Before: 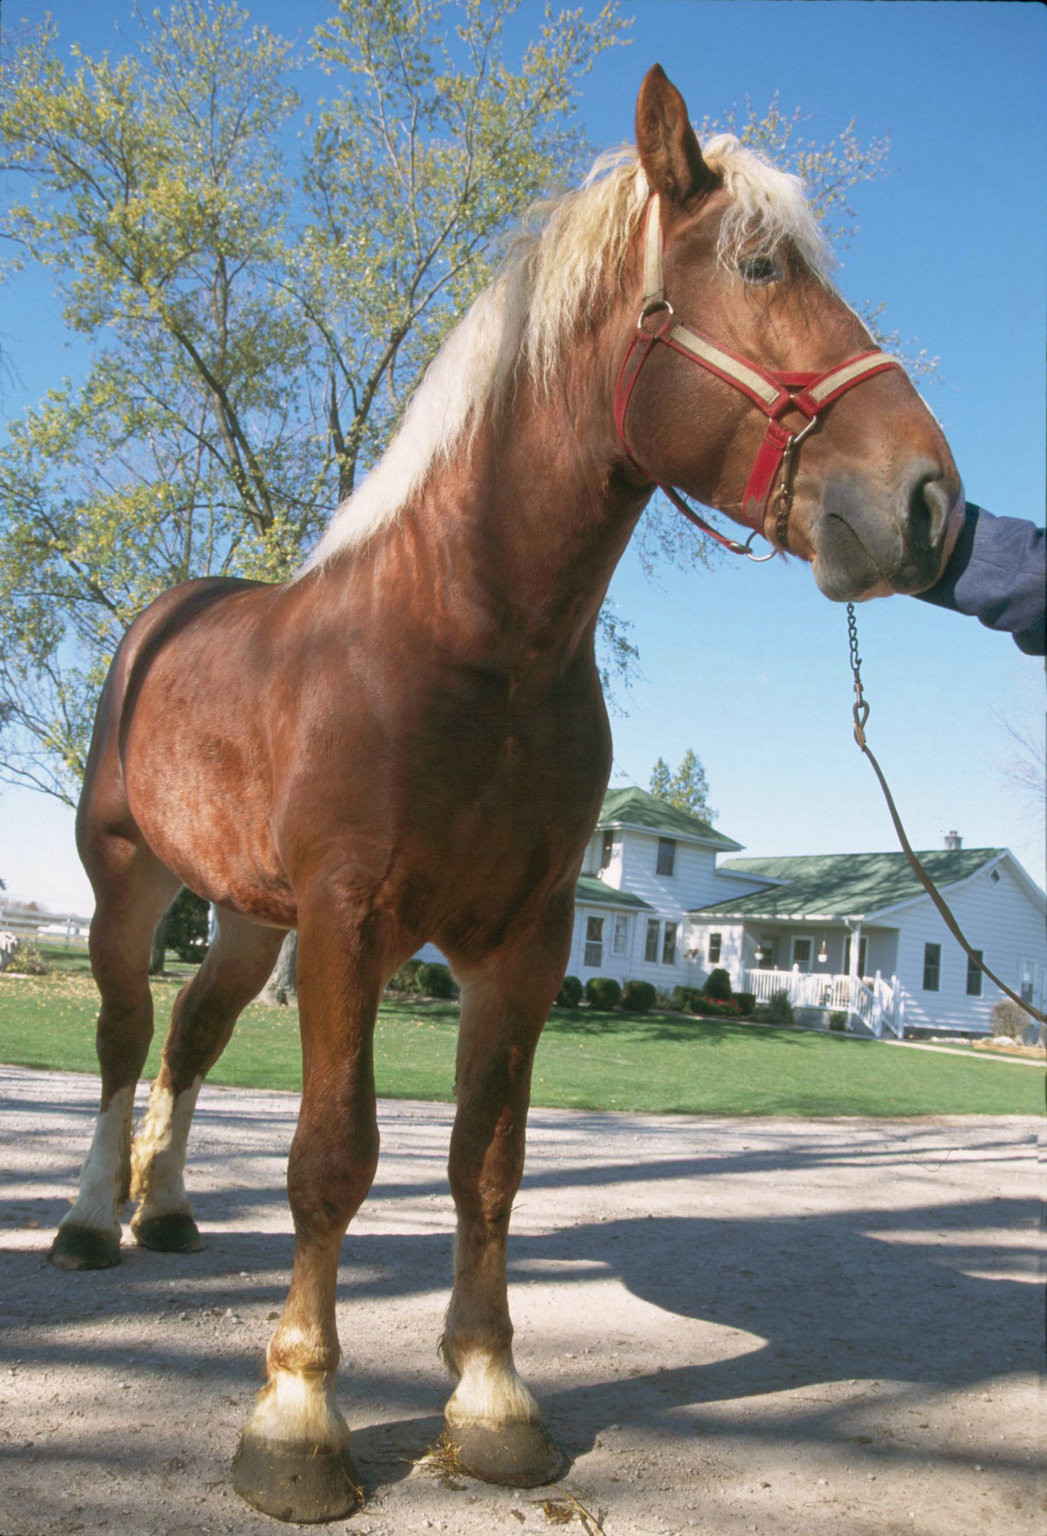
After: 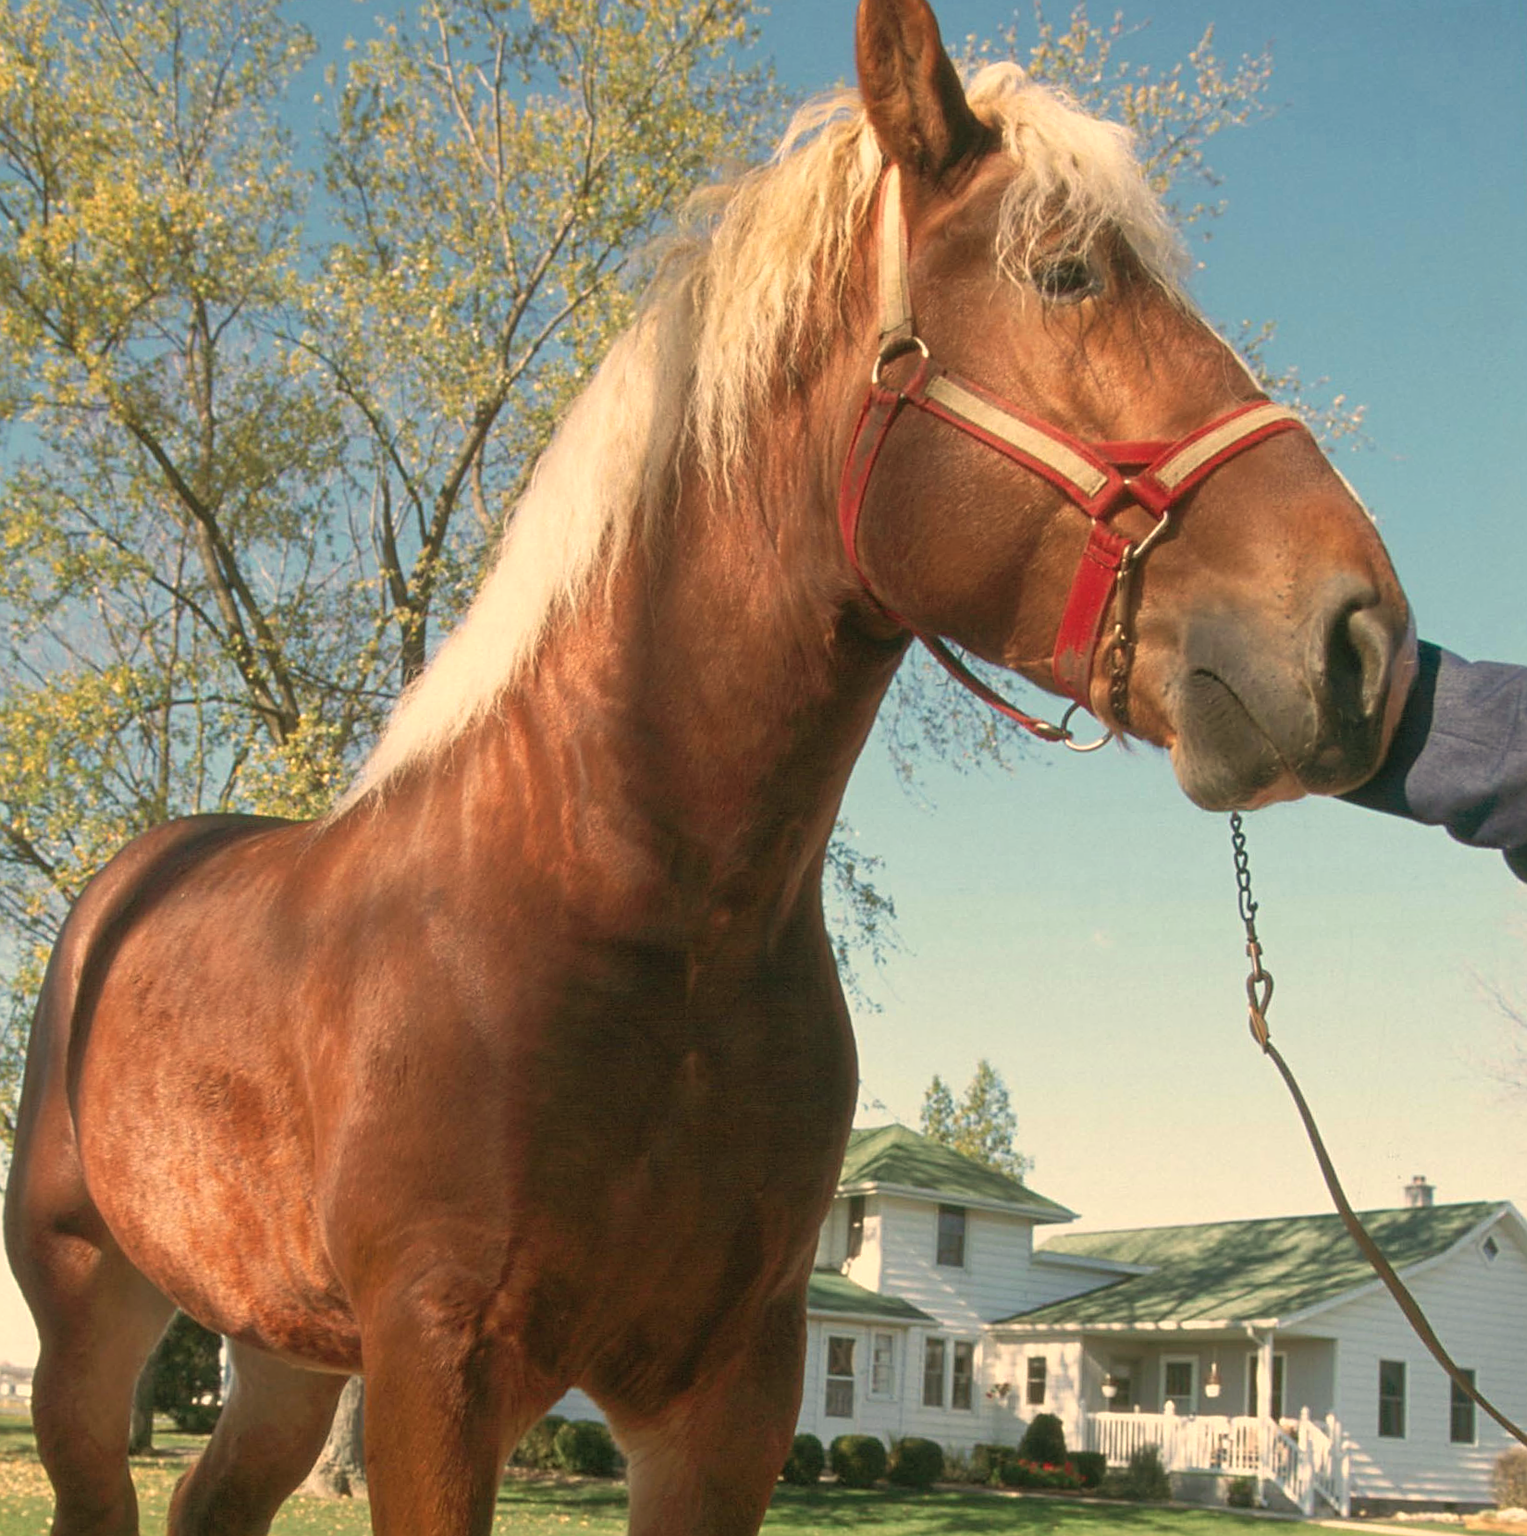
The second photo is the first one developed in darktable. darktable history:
sharpen: on, module defaults
rotate and perspective: rotation -2.22°, lens shift (horizontal) -0.022, automatic cropping off
crop and rotate: left 9.345%, top 7.22%, right 4.982%, bottom 32.331%
white balance: red 1.138, green 0.996, blue 0.812
